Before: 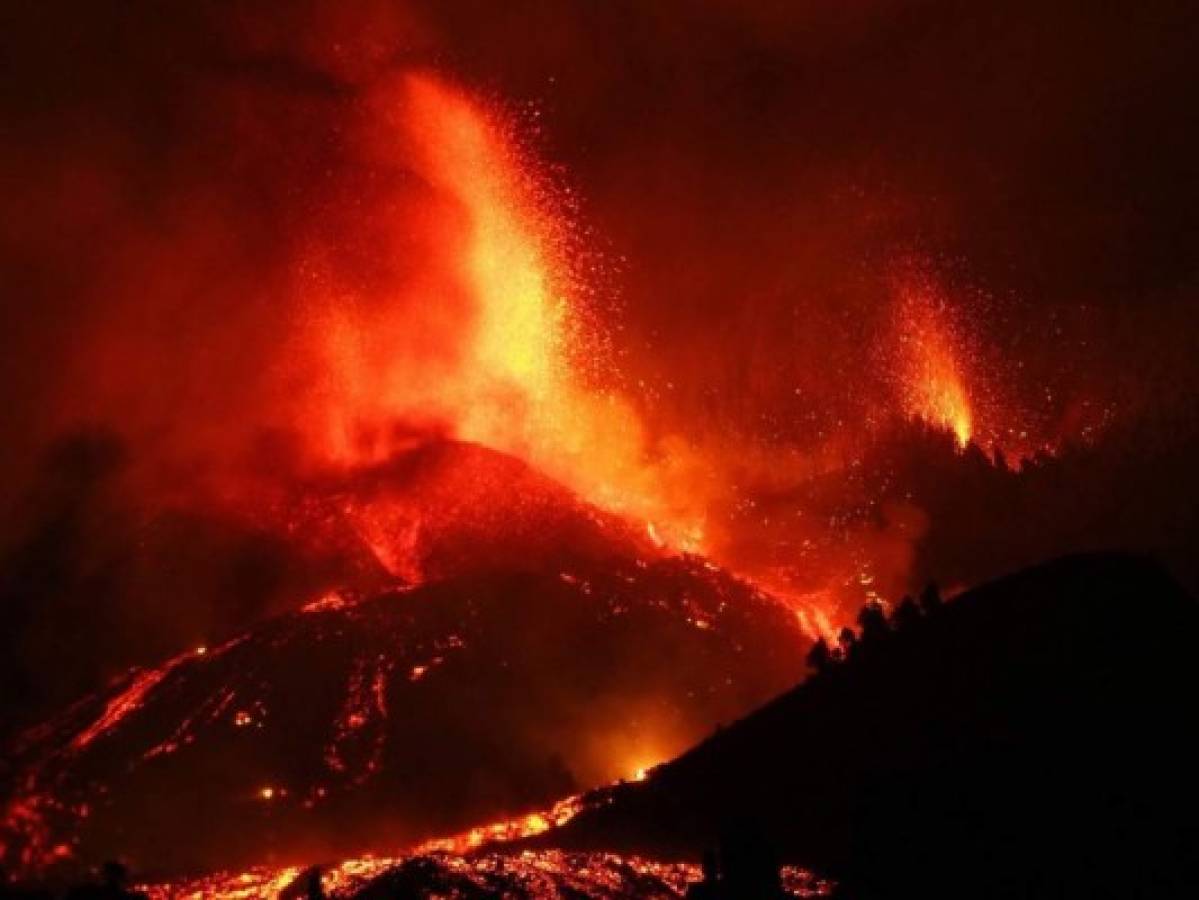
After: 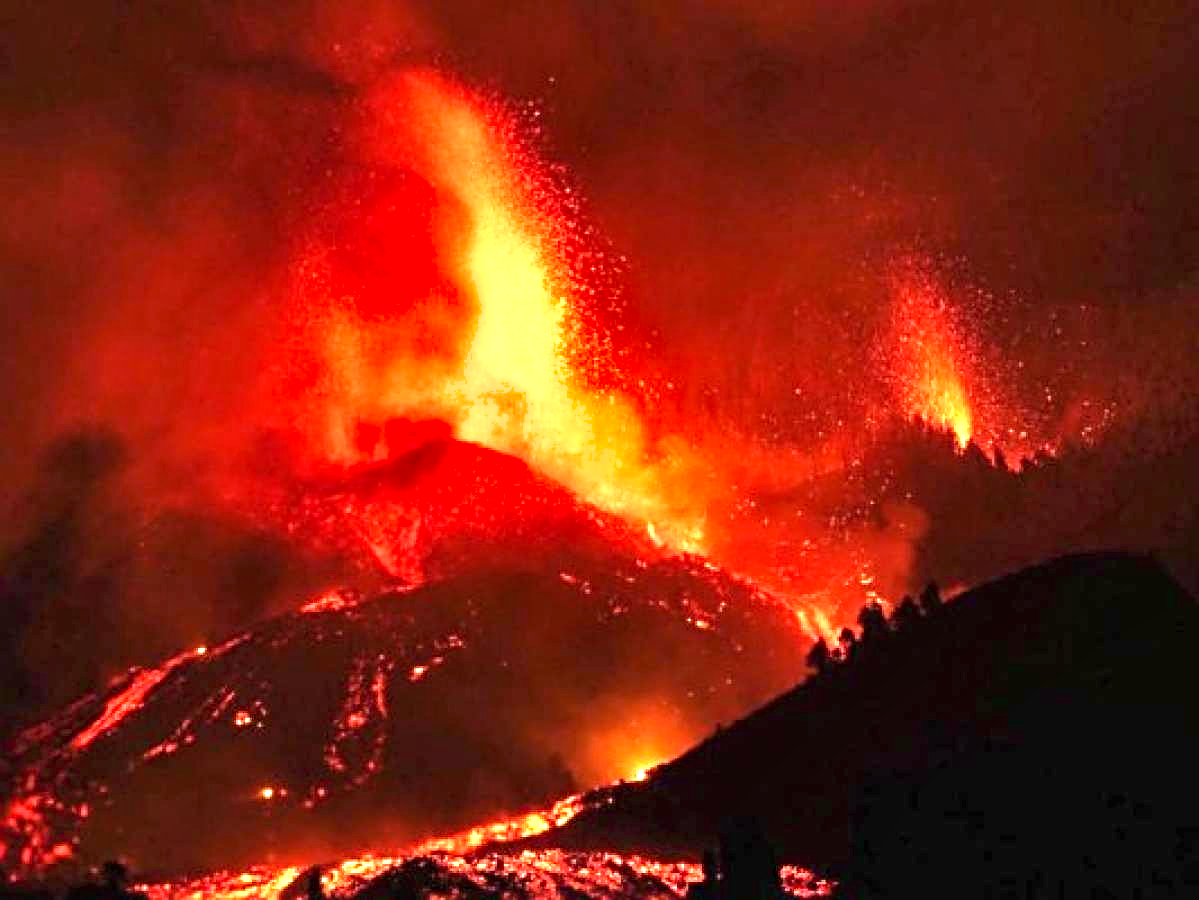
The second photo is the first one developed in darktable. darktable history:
shadows and highlights: white point adjustment -3.79, highlights -63.64, soften with gaussian
exposure: black level correction 0, exposure 1.359 EV, compensate exposure bias true, compensate highlight preservation false
sharpen: radius 3.995
